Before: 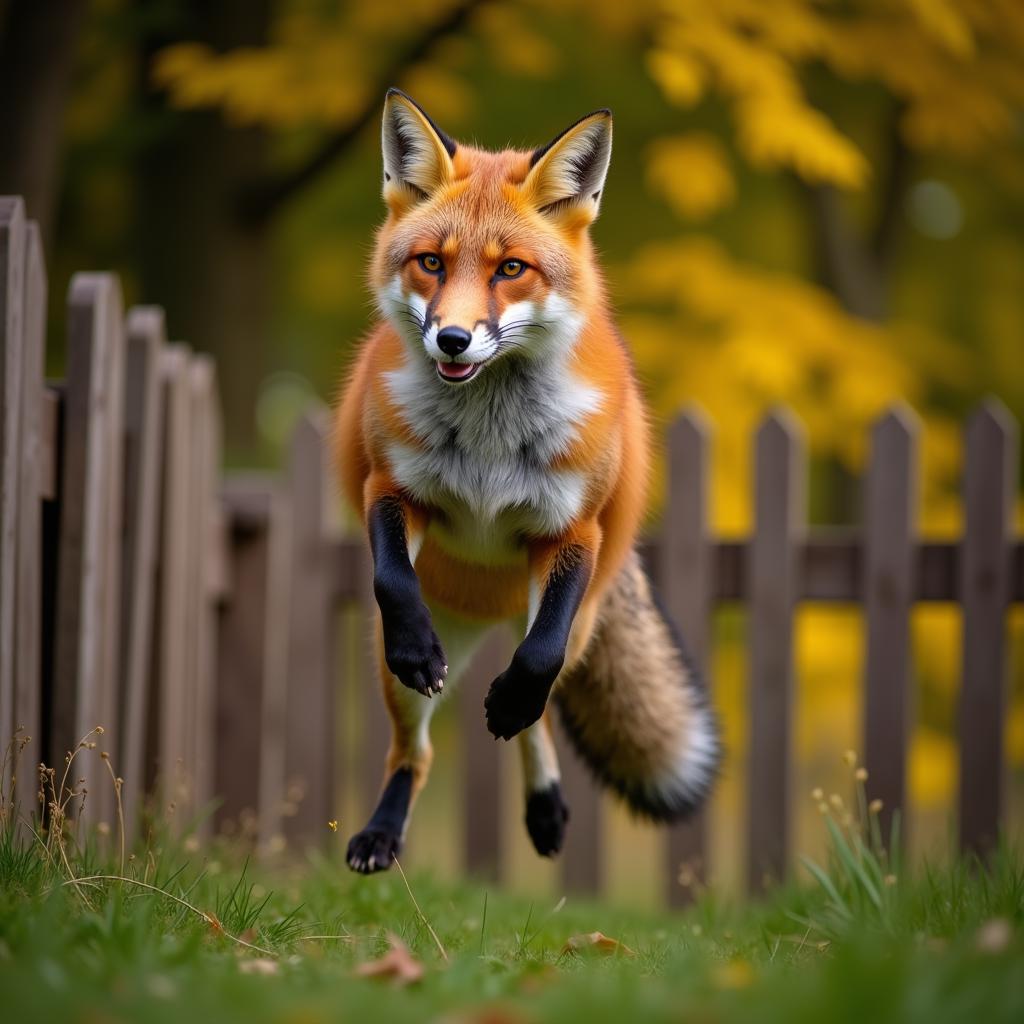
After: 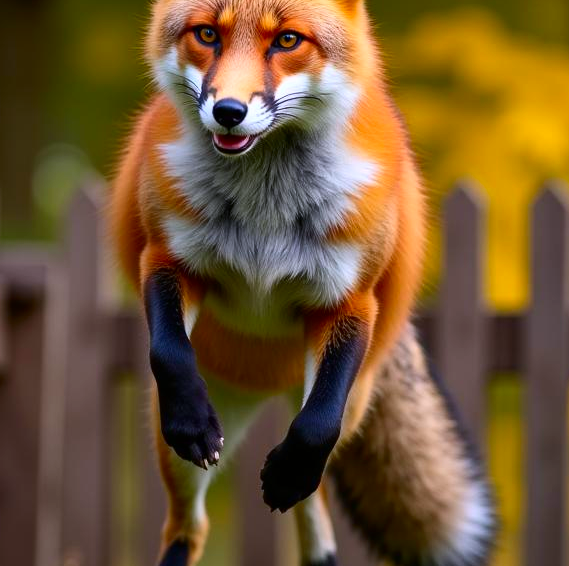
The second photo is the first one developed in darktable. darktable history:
crop and rotate: left 21.959%, top 22.339%, right 22.398%, bottom 22.299%
color calibration: illuminant as shot in camera, x 0.358, y 0.373, temperature 4628.91 K
contrast brightness saturation: contrast 0.164, saturation 0.323
